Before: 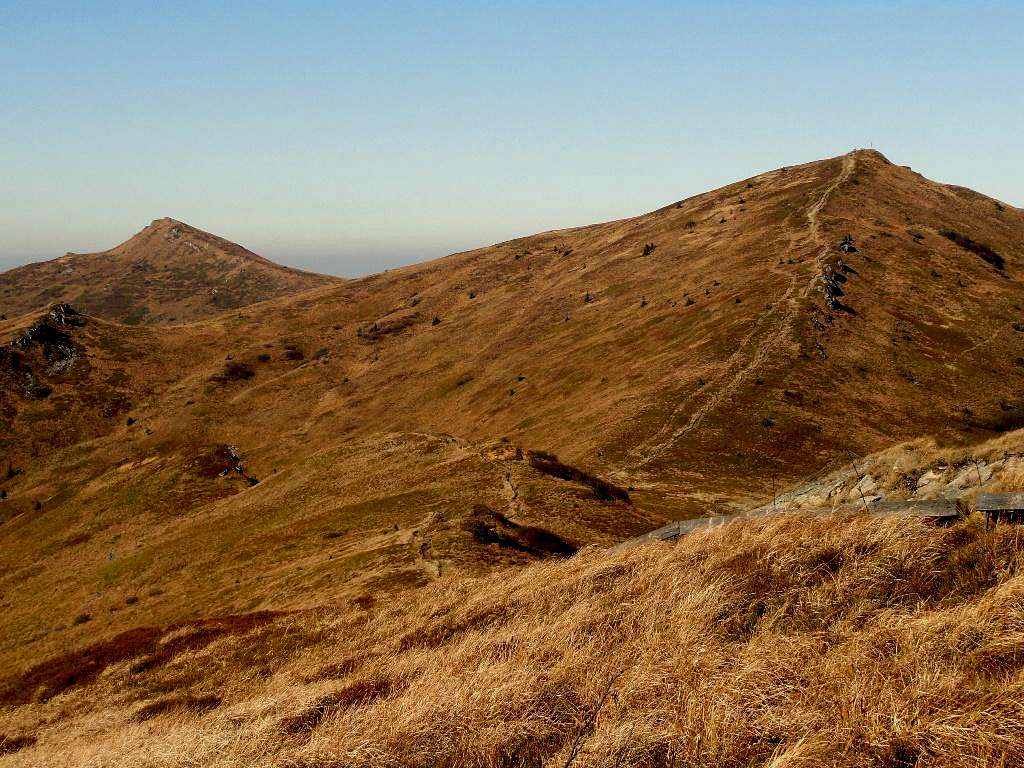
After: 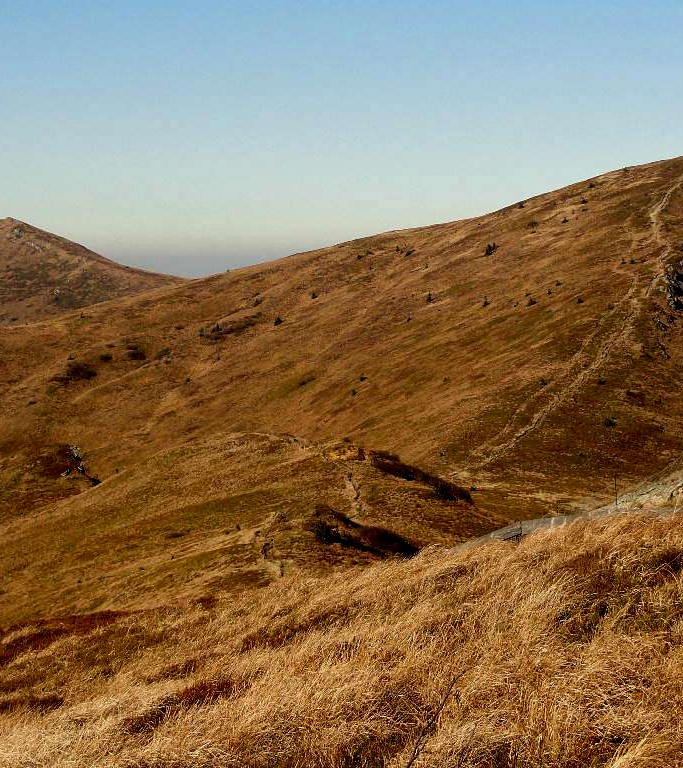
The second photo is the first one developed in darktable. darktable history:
crop and rotate: left 15.446%, right 17.836%
tone equalizer: on, module defaults
